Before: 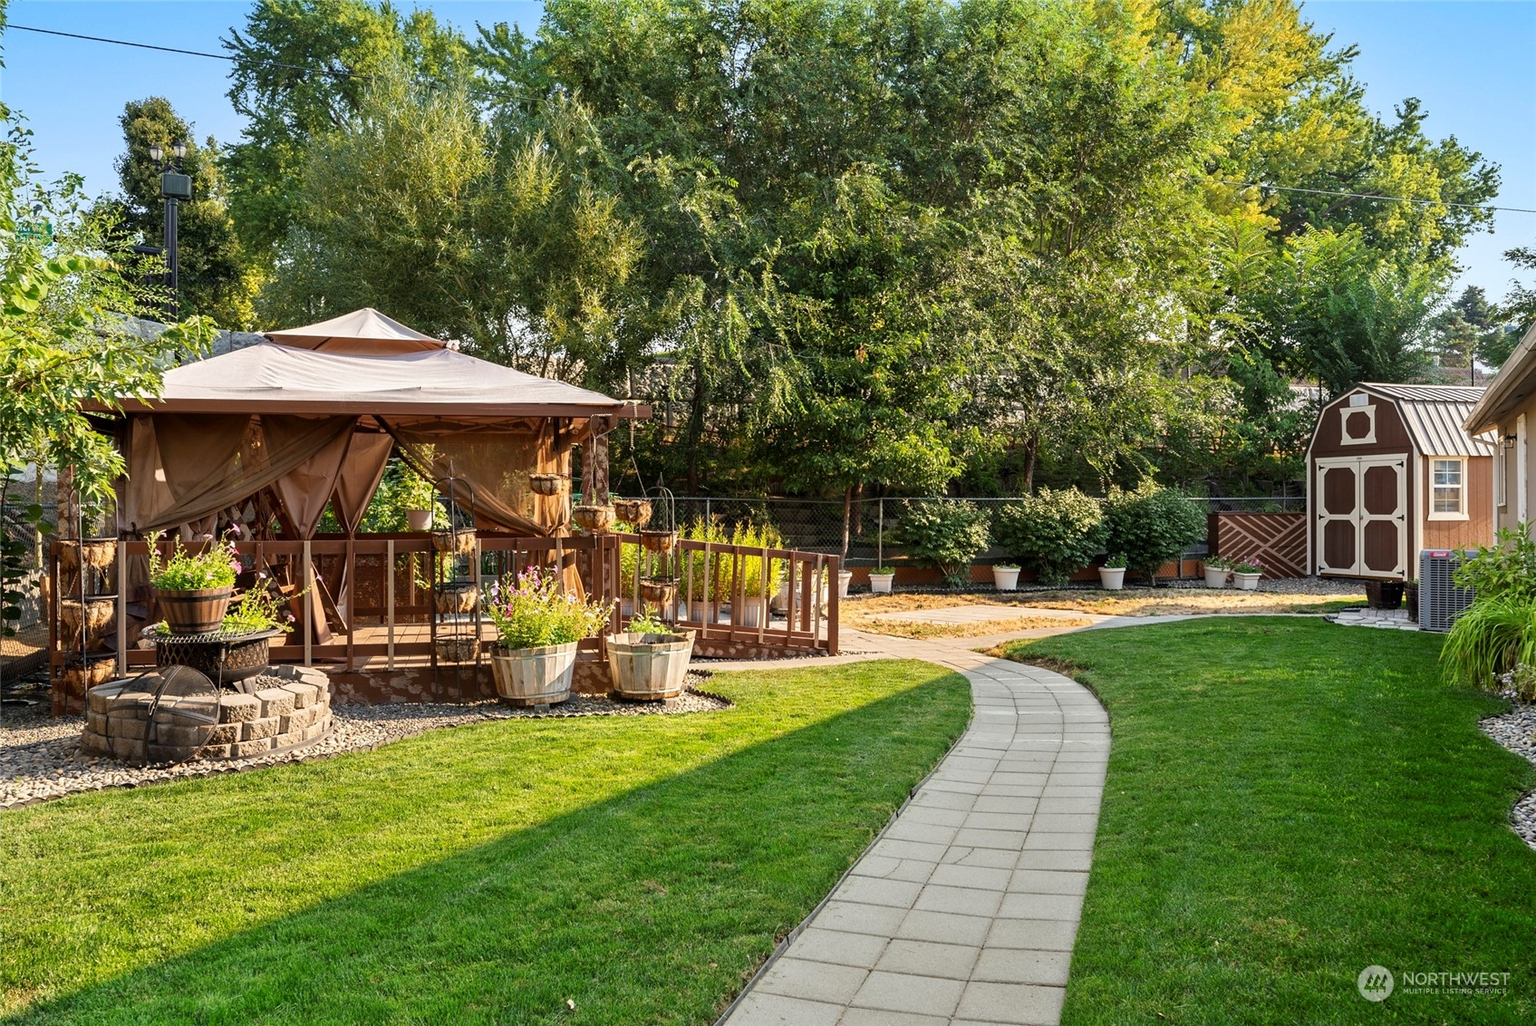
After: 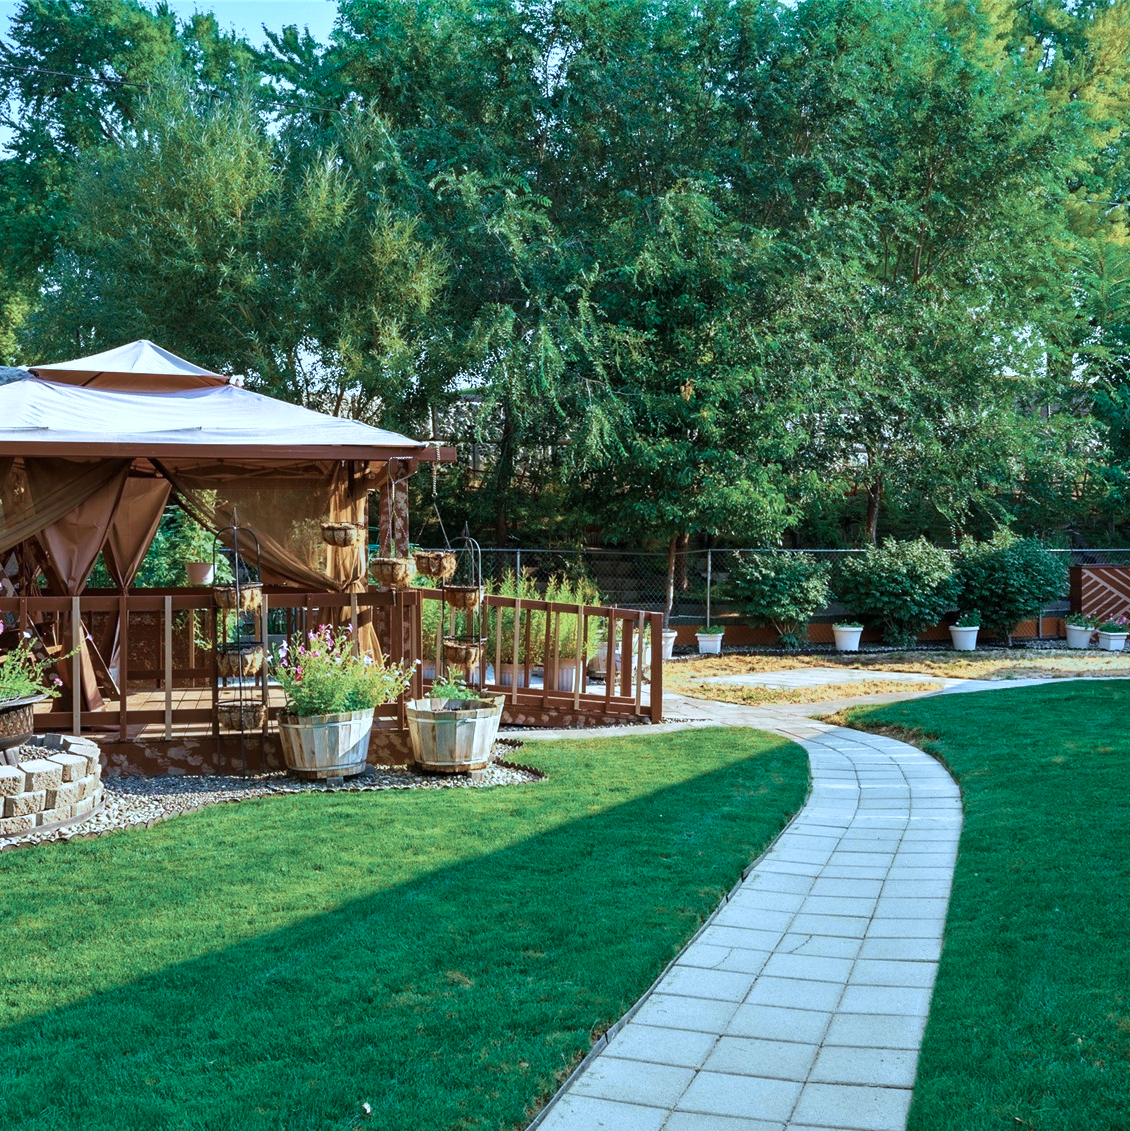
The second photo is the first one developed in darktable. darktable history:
color calibration: x 0.396, y 0.386, temperature 3669 K
crop and rotate: left 15.546%, right 17.787%
color zones: curves: ch0 [(0, 0.5) (0.125, 0.4) (0.25, 0.5) (0.375, 0.4) (0.5, 0.4) (0.625, 0.6) (0.75, 0.6) (0.875, 0.5)]; ch1 [(0, 0.35) (0.125, 0.45) (0.25, 0.35) (0.375, 0.35) (0.5, 0.35) (0.625, 0.35) (0.75, 0.45) (0.875, 0.35)]; ch2 [(0, 0.6) (0.125, 0.5) (0.25, 0.5) (0.375, 0.6) (0.5, 0.6) (0.625, 0.5) (0.75, 0.5) (0.875, 0.5)]
velvia: strength 75%
